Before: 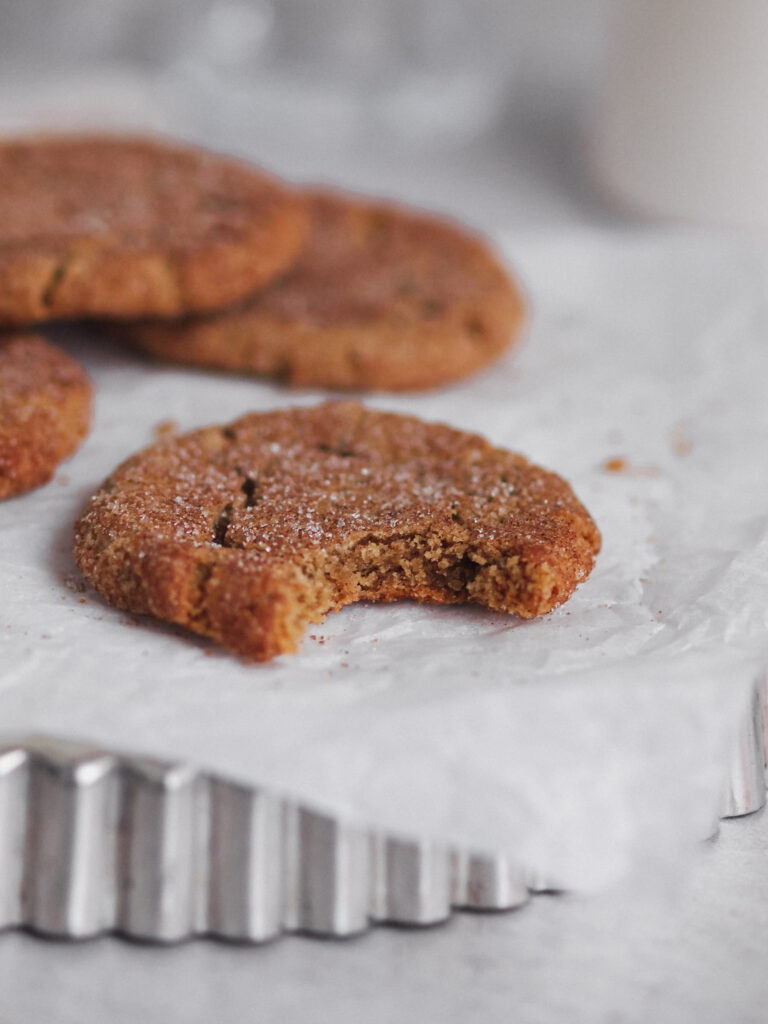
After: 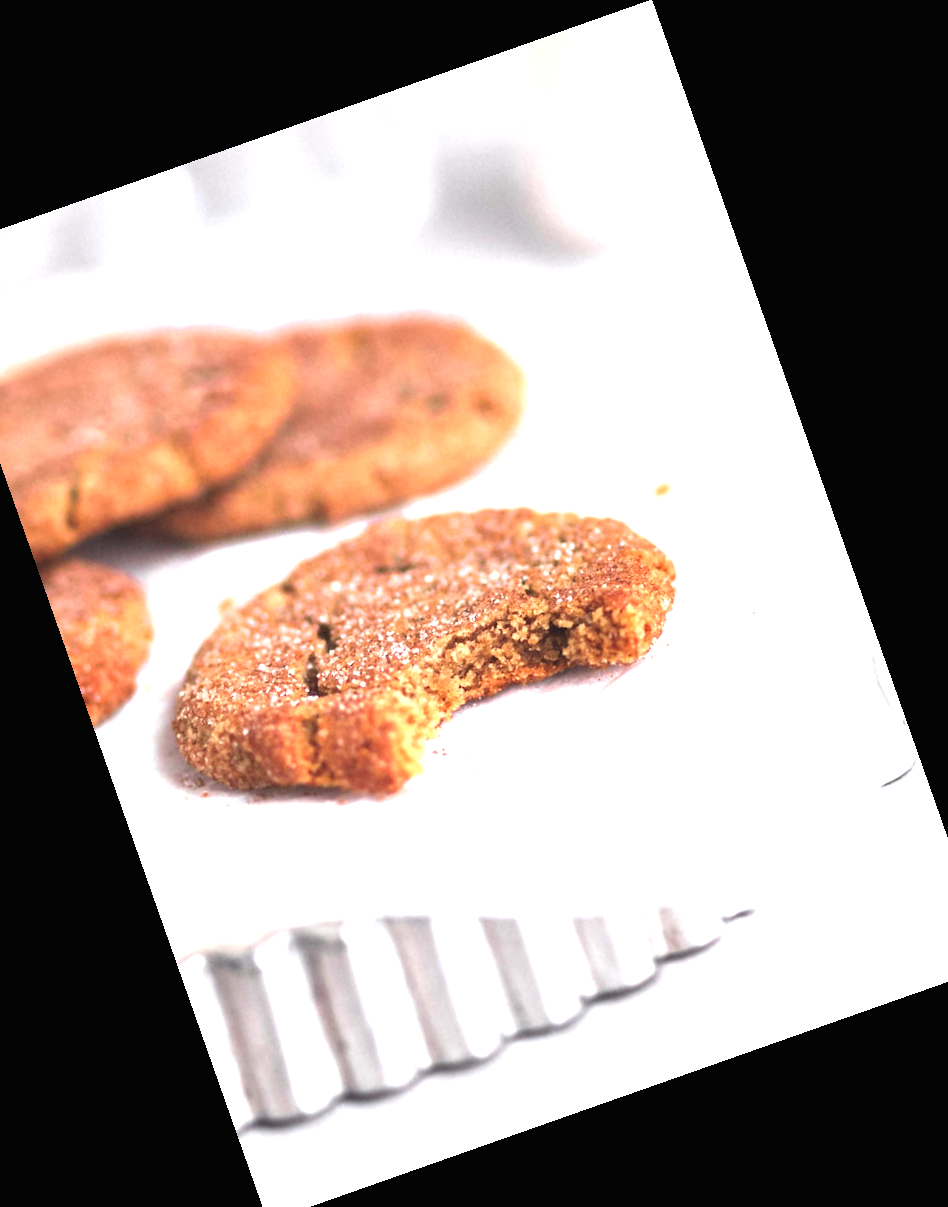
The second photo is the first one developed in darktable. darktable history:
crop and rotate: angle 19.43°, left 6.812%, right 4.125%, bottom 1.087%
exposure: black level correction 0, exposure 1.75 EV, compensate exposure bias true, compensate highlight preservation false
